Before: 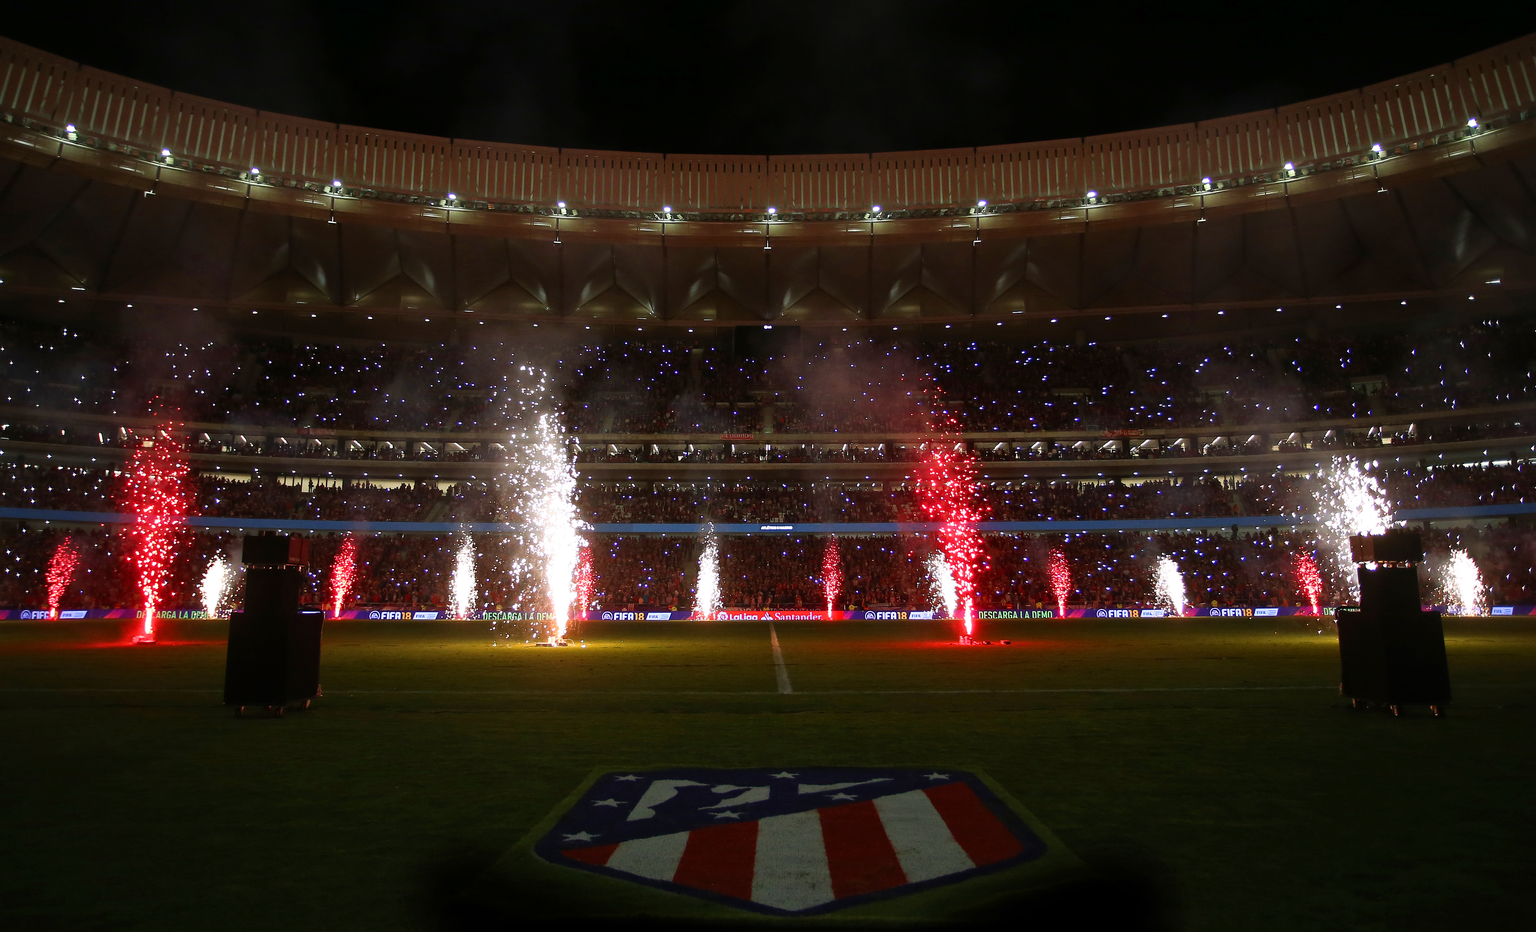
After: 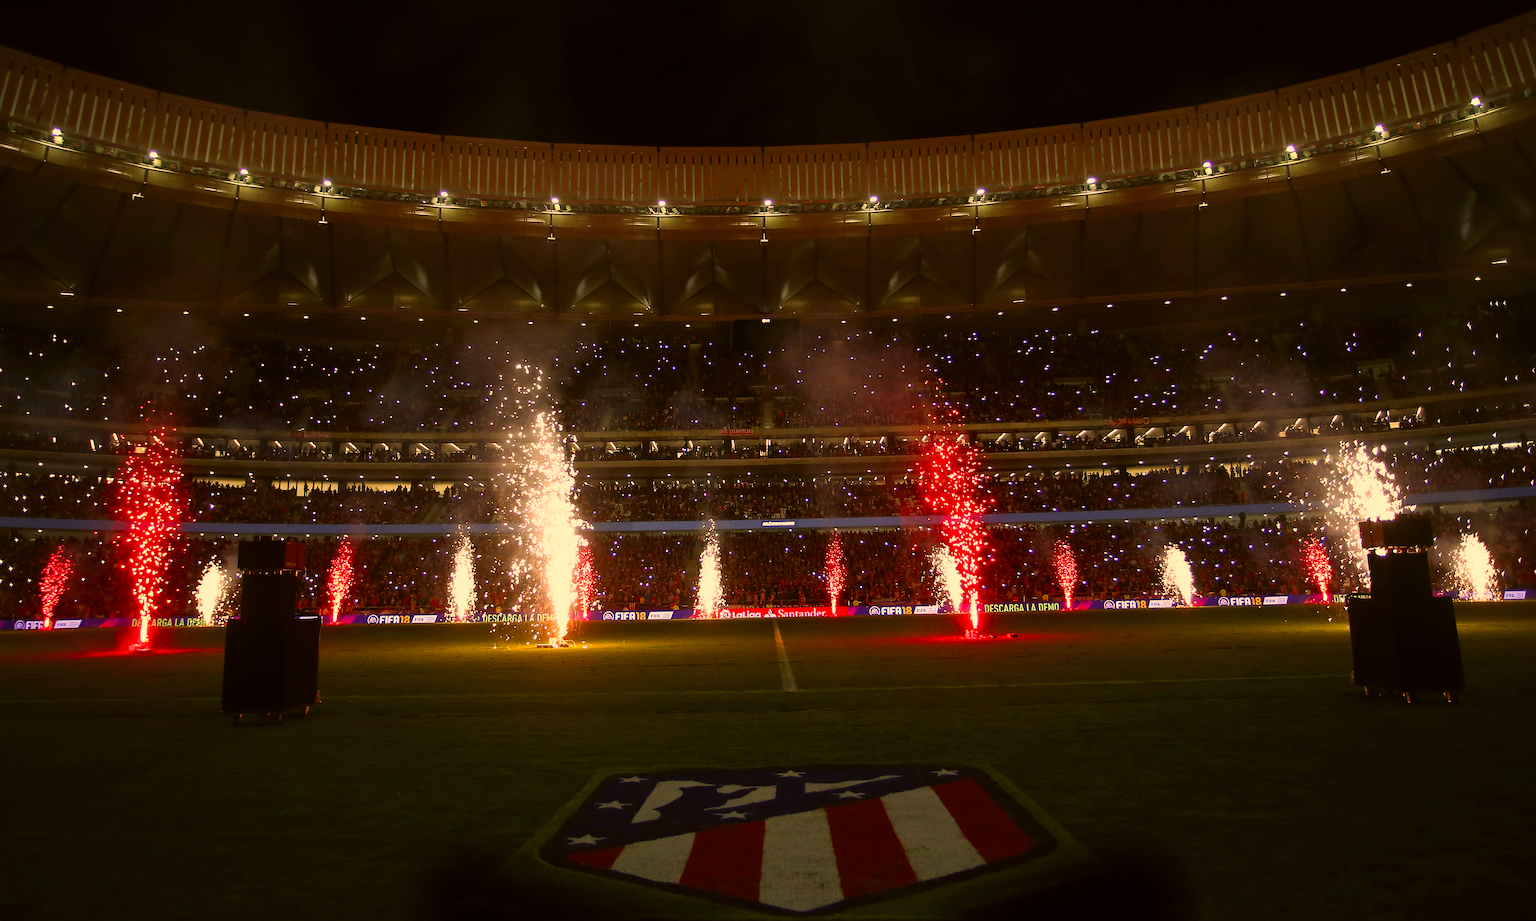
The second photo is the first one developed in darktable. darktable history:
color correction: highlights a* 17.94, highlights b* 35.39, shadows a* 1.48, shadows b* 6.42, saturation 1.01
rotate and perspective: rotation -1°, crop left 0.011, crop right 0.989, crop top 0.025, crop bottom 0.975
